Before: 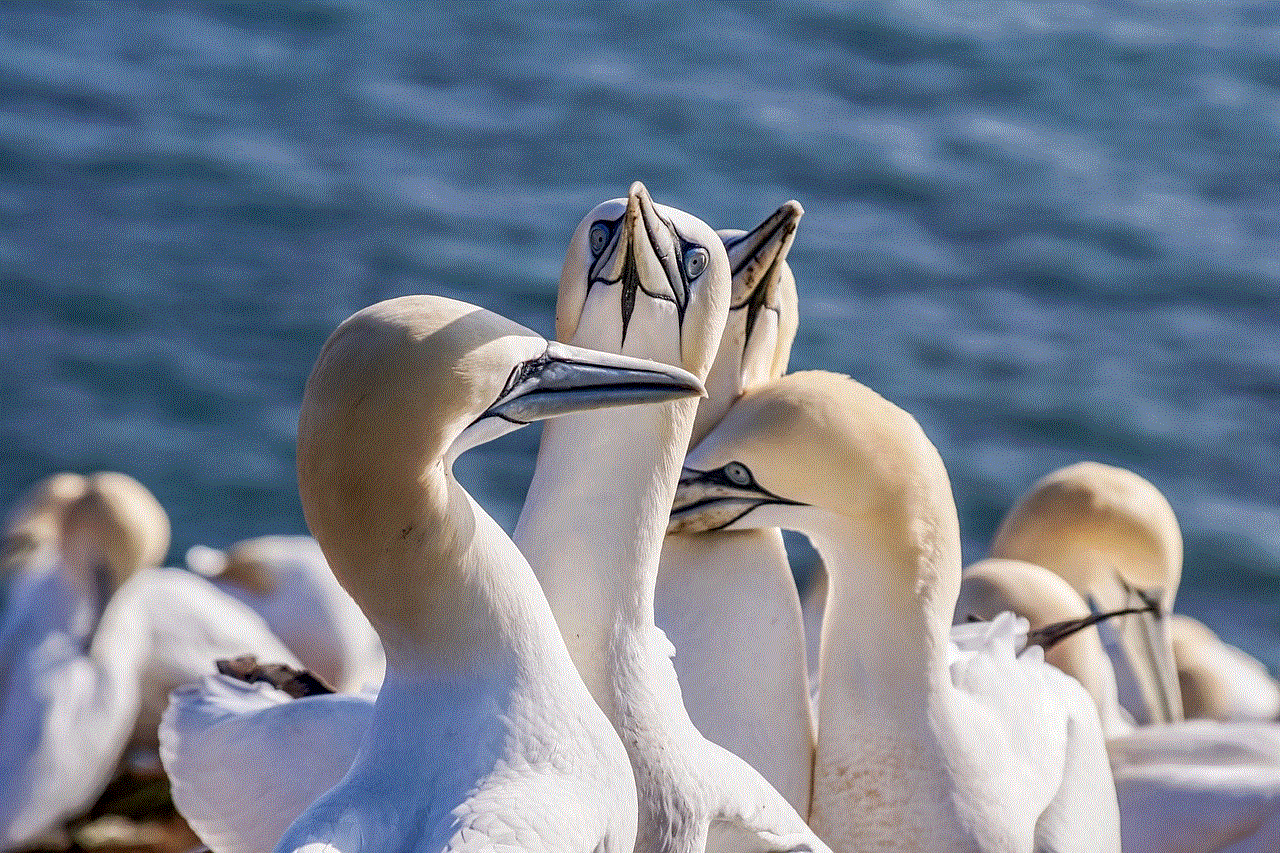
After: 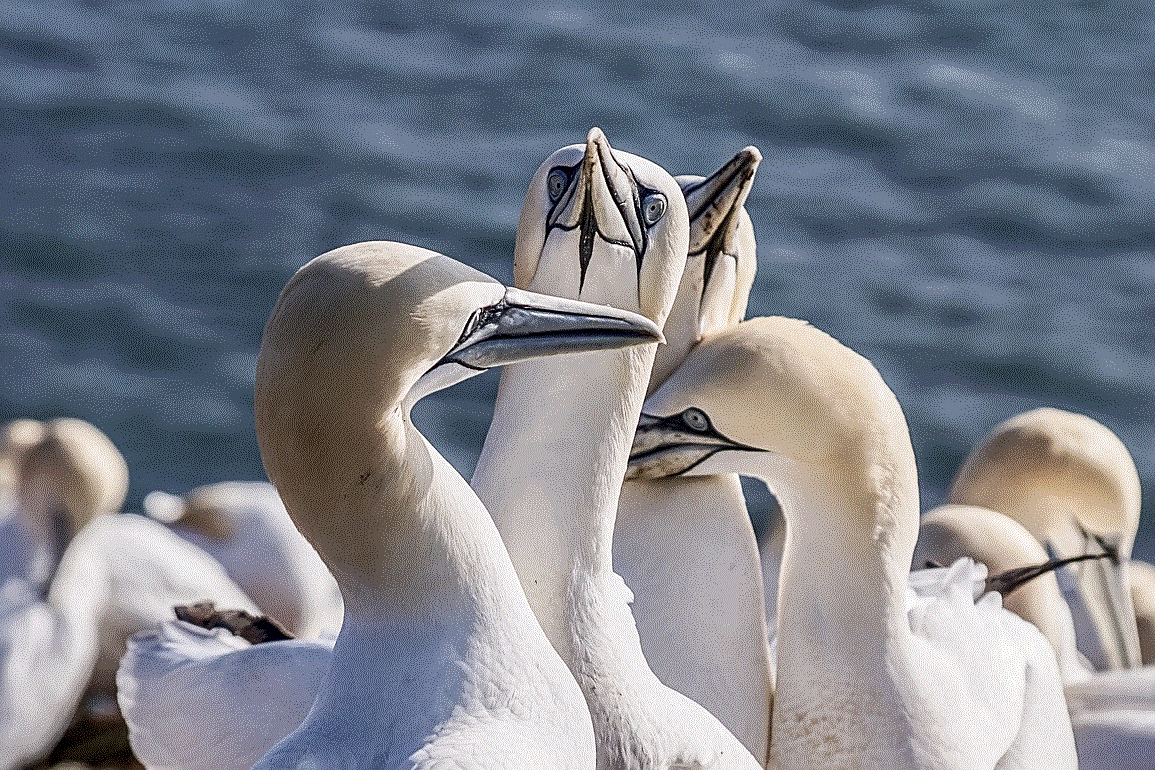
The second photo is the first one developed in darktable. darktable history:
crop: left 3.305%, top 6.436%, right 6.389%, bottom 3.258%
contrast brightness saturation: contrast 0.1, saturation -0.3
sharpen: on, module defaults
